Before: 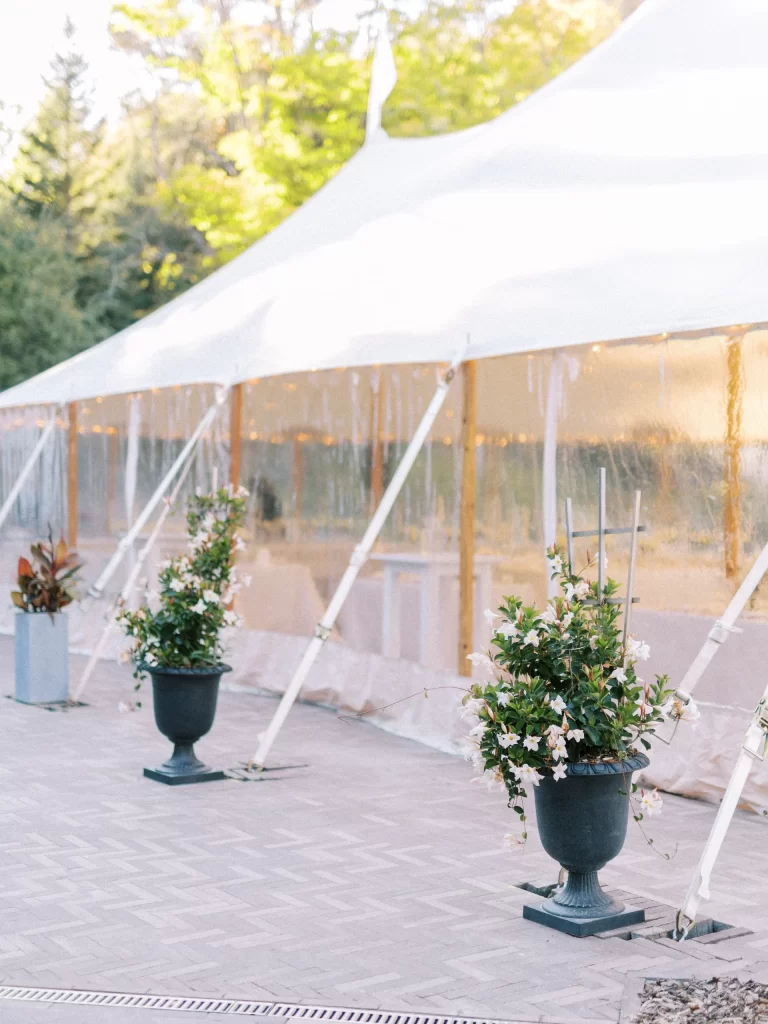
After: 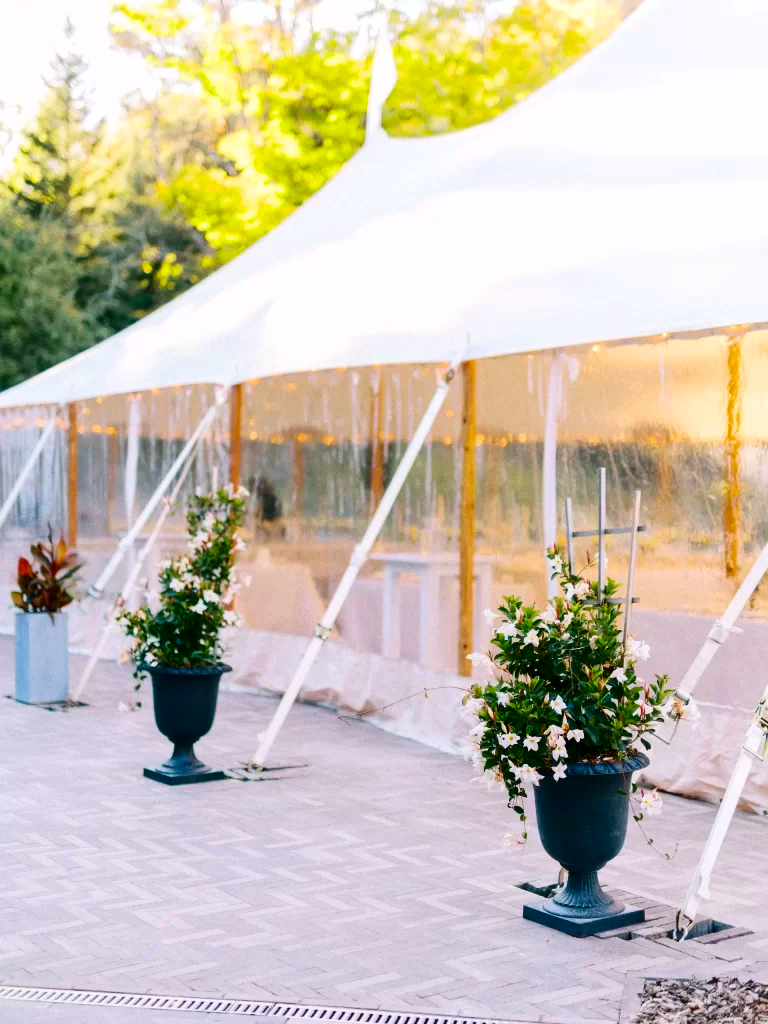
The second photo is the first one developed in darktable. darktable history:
color balance rgb: linear chroma grading › global chroma 16.48%, perceptual saturation grading › global saturation 14.662%
contrast brightness saturation: contrast 0.223, brightness -0.19, saturation 0.231
